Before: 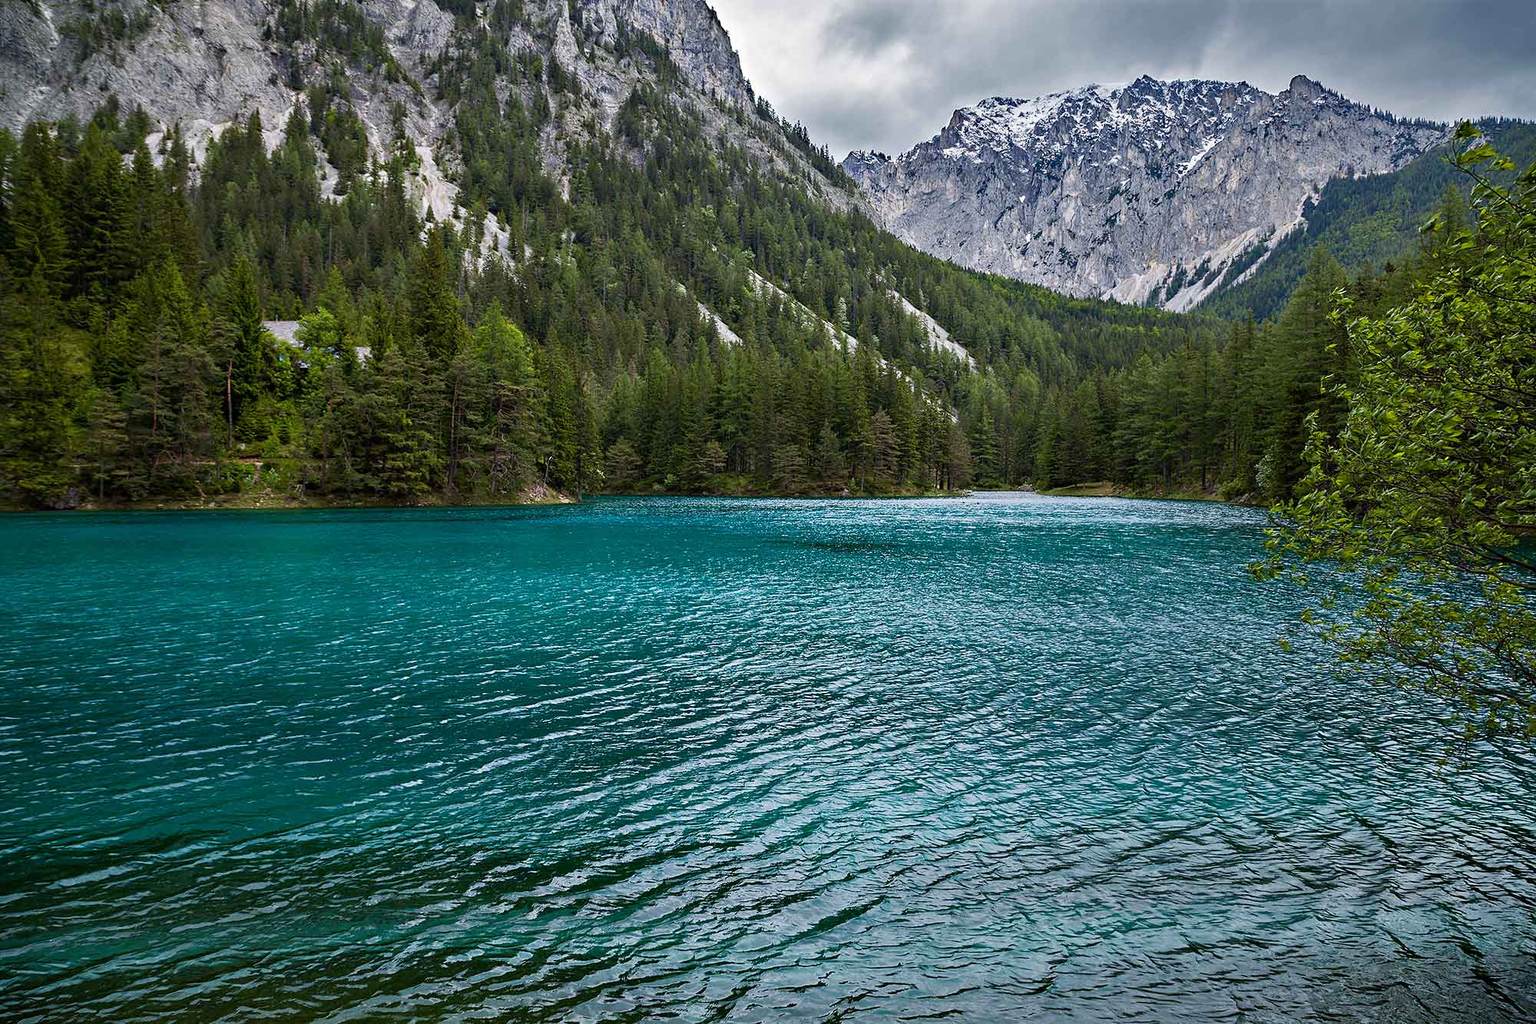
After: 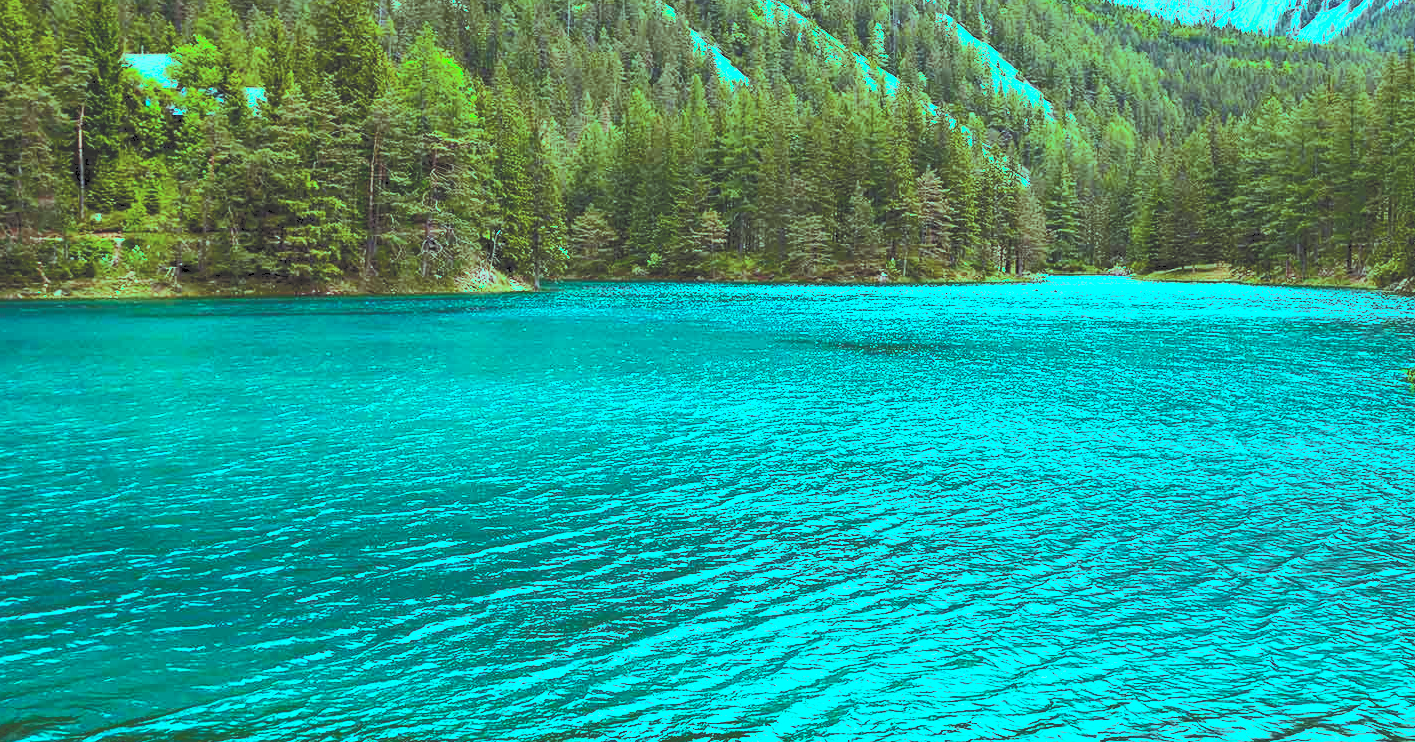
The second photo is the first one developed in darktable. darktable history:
crop: left 10.902%, top 27.308%, right 18.304%, bottom 16.974%
tone curve: curves: ch0 [(0, 0) (0.003, 0.202) (0.011, 0.205) (0.025, 0.222) (0.044, 0.258) (0.069, 0.298) (0.1, 0.321) (0.136, 0.333) (0.177, 0.38) (0.224, 0.439) (0.277, 0.51) (0.335, 0.594) (0.399, 0.675) (0.468, 0.743) (0.543, 0.805) (0.623, 0.861) (0.709, 0.905) (0.801, 0.931) (0.898, 0.941) (1, 1)], color space Lab, independent channels, preserve colors none
color balance rgb: highlights gain › luminance 19.994%, highlights gain › chroma 13.051%, highlights gain › hue 173°, perceptual saturation grading › global saturation 29.881%, global vibrance 20%
